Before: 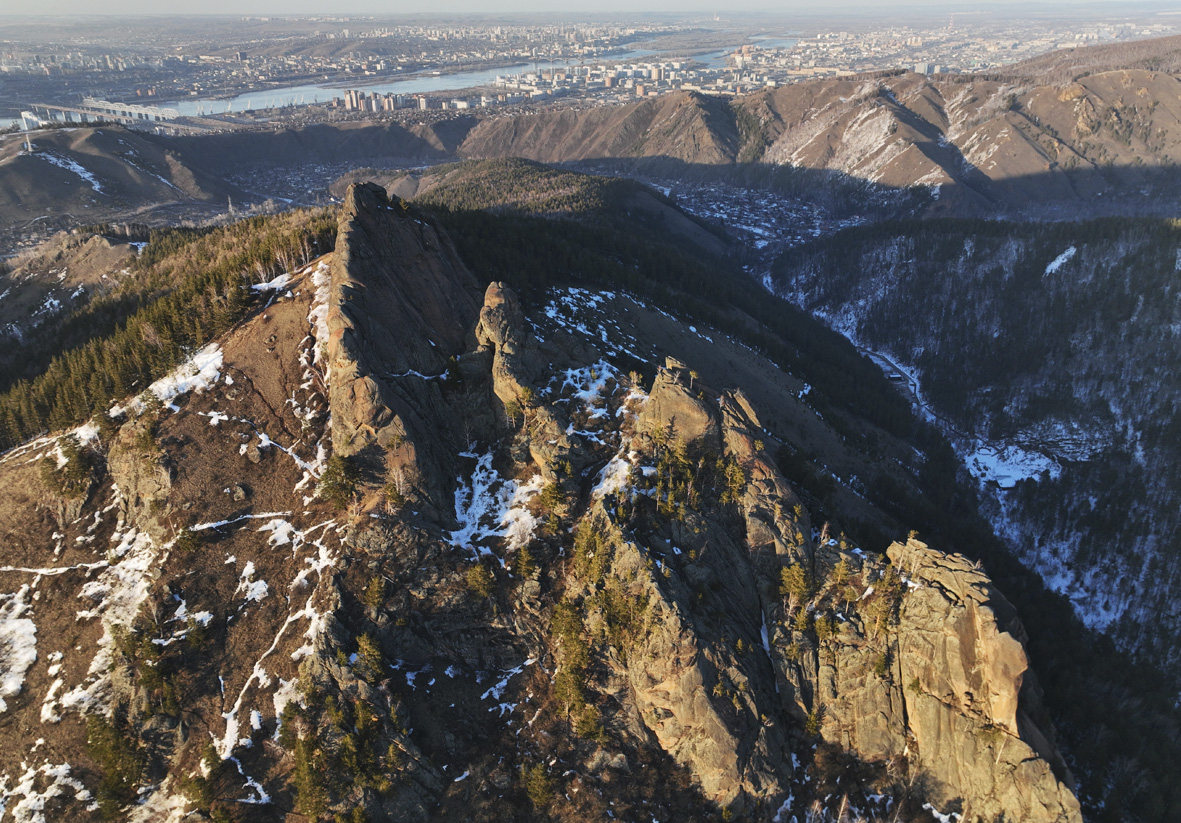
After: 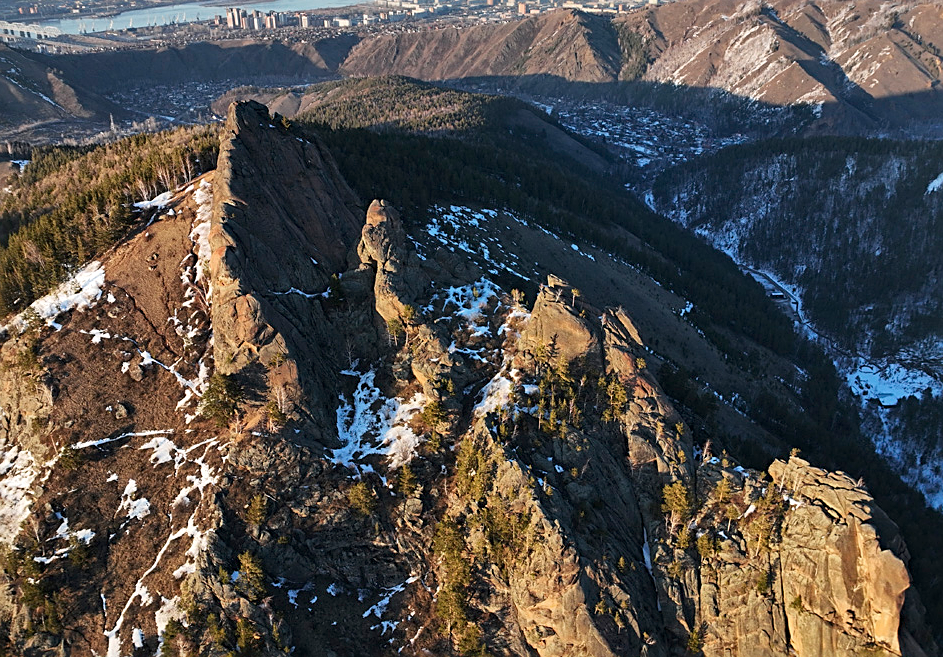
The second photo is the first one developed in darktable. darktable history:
haze removal: compatibility mode true, adaptive false
local contrast: mode bilateral grid, contrast 20, coarseness 50, detail 120%, midtone range 0.2
sharpen: on, module defaults
crop and rotate: left 10.071%, top 10.071%, right 10.02%, bottom 10.02%
